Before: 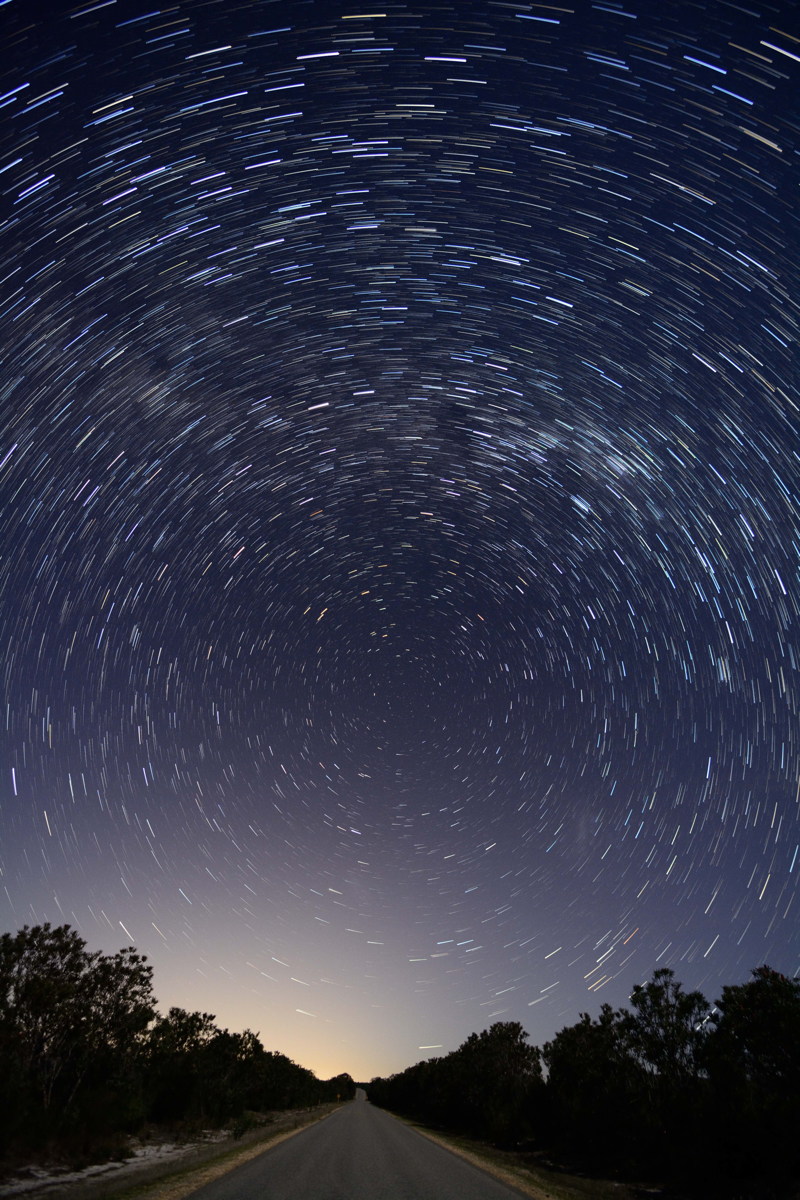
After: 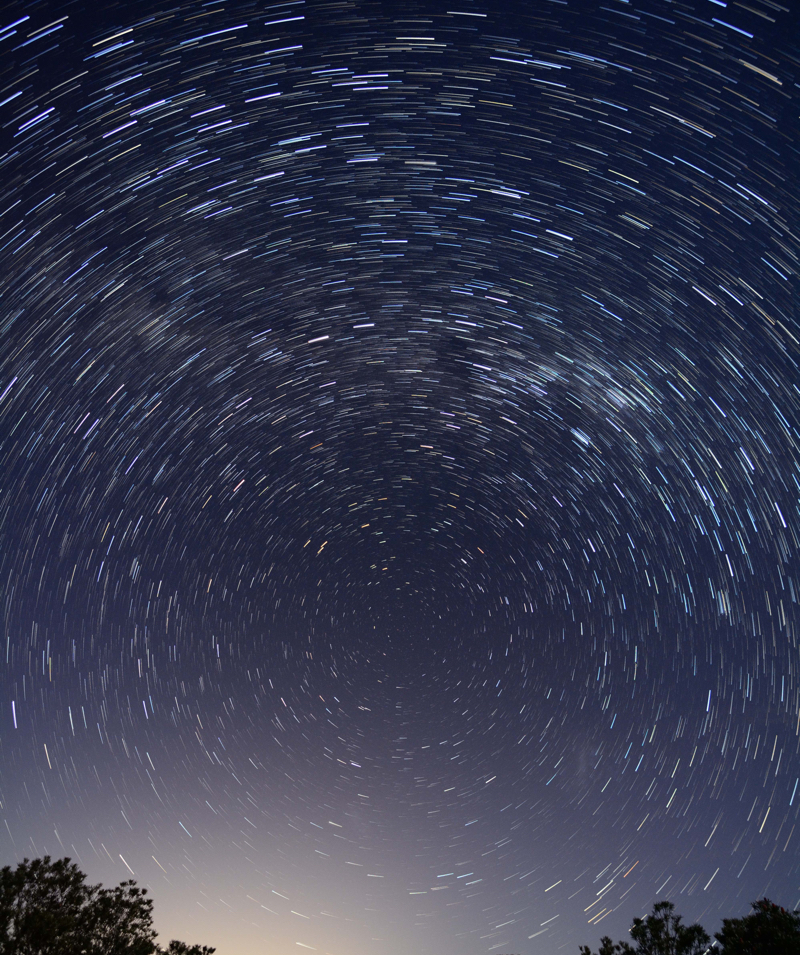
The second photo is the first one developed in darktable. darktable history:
crop and rotate: top 5.653%, bottom 14.762%
